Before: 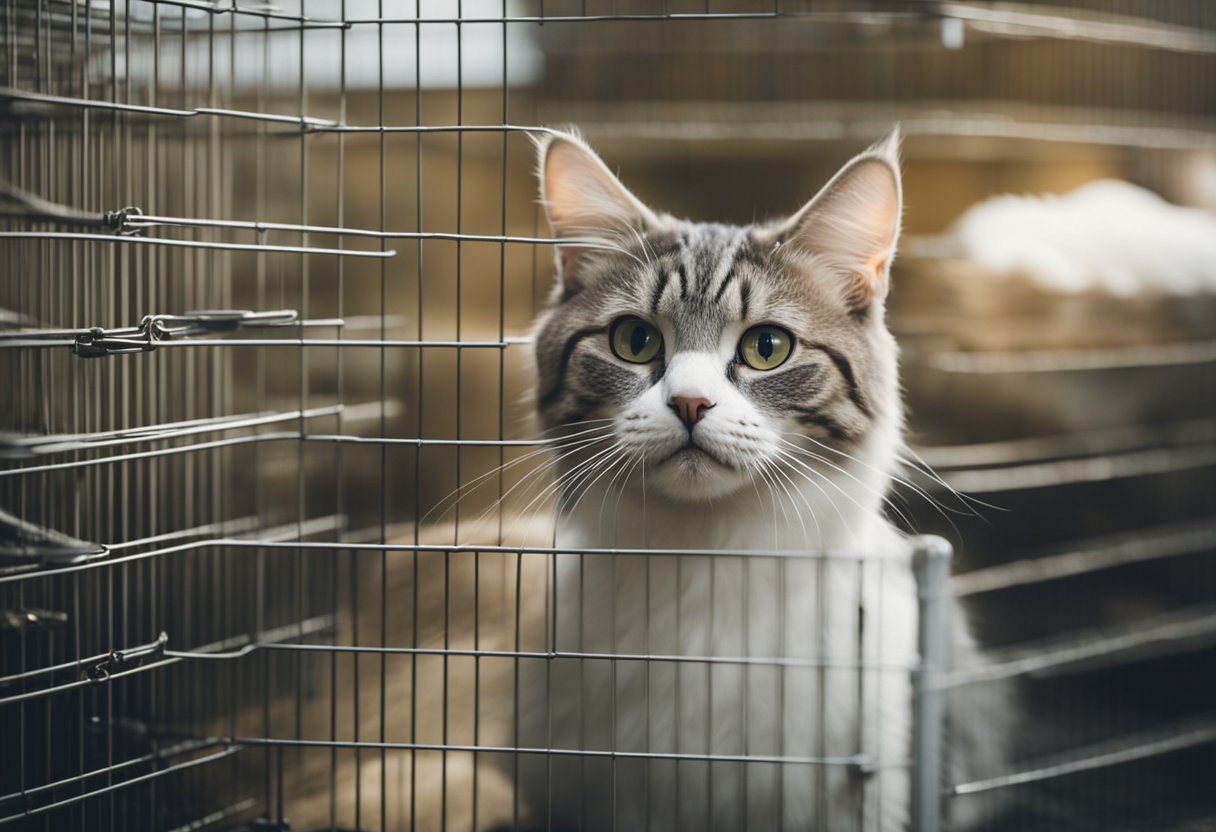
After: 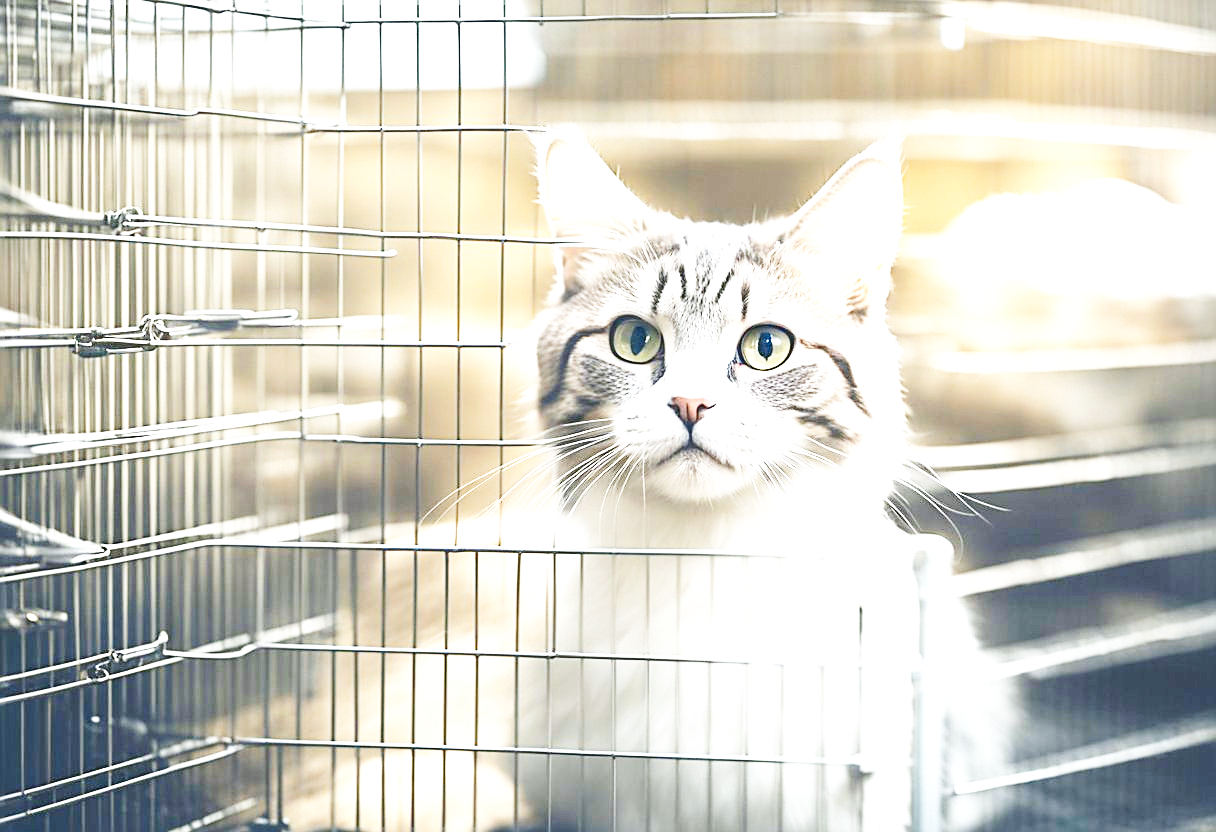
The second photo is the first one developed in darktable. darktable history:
white balance: red 0.98, blue 1.034
sharpen: on, module defaults
exposure: black level correction 0, exposure 1.9 EV, compensate highlight preservation false
base curve: curves: ch0 [(0, 0.003) (0.001, 0.002) (0.006, 0.004) (0.02, 0.022) (0.048, 0.086) (0.094, 0.234) (0.162, 0.431) (0.258, 0.629) (0.385, 0.8) (0.548, 0.918) (0.751, 0.988) (1, 1)], preserve colors none
